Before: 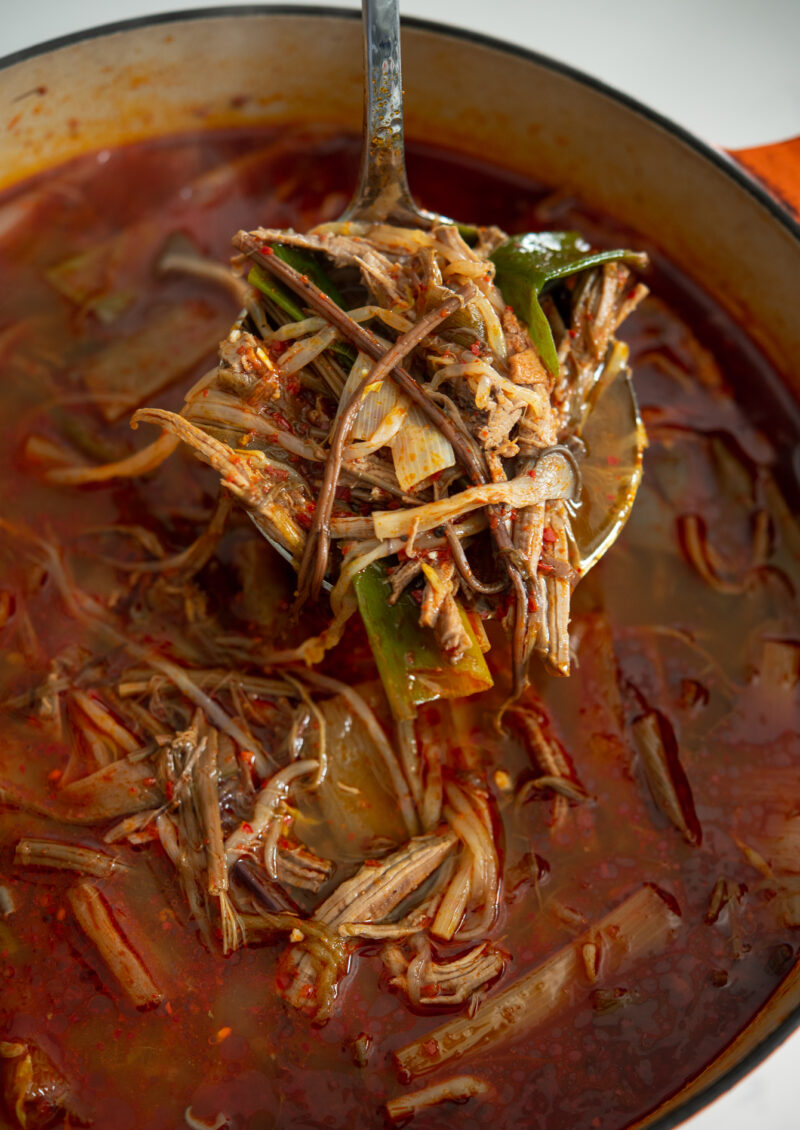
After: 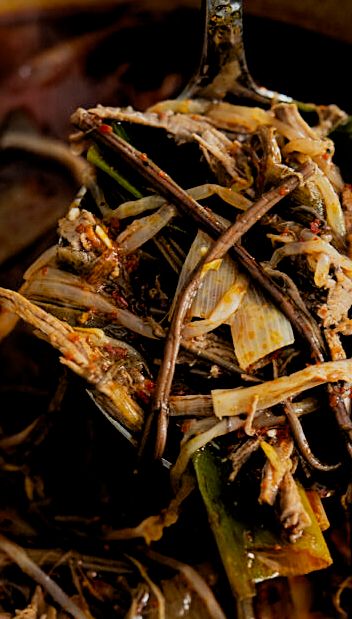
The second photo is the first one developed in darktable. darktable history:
crop: left 20.248%, top 10.86%, right 35.675%, bottom 34.321%
sharpen: on, module defaults
rgb levels: levels [[0.01, 0.419, 0.839], [0, 0.5, 1], [0, 0.5, 1]]
exposure: black level correction 0.011, exposure -0.478 EV, compensate highlight preservation false
filmic rgb: black relative exposure -5 EV, white relative exposure 3.5 EV, hardness 3.19, contrast 1.2, highlights saturation mix -50%
